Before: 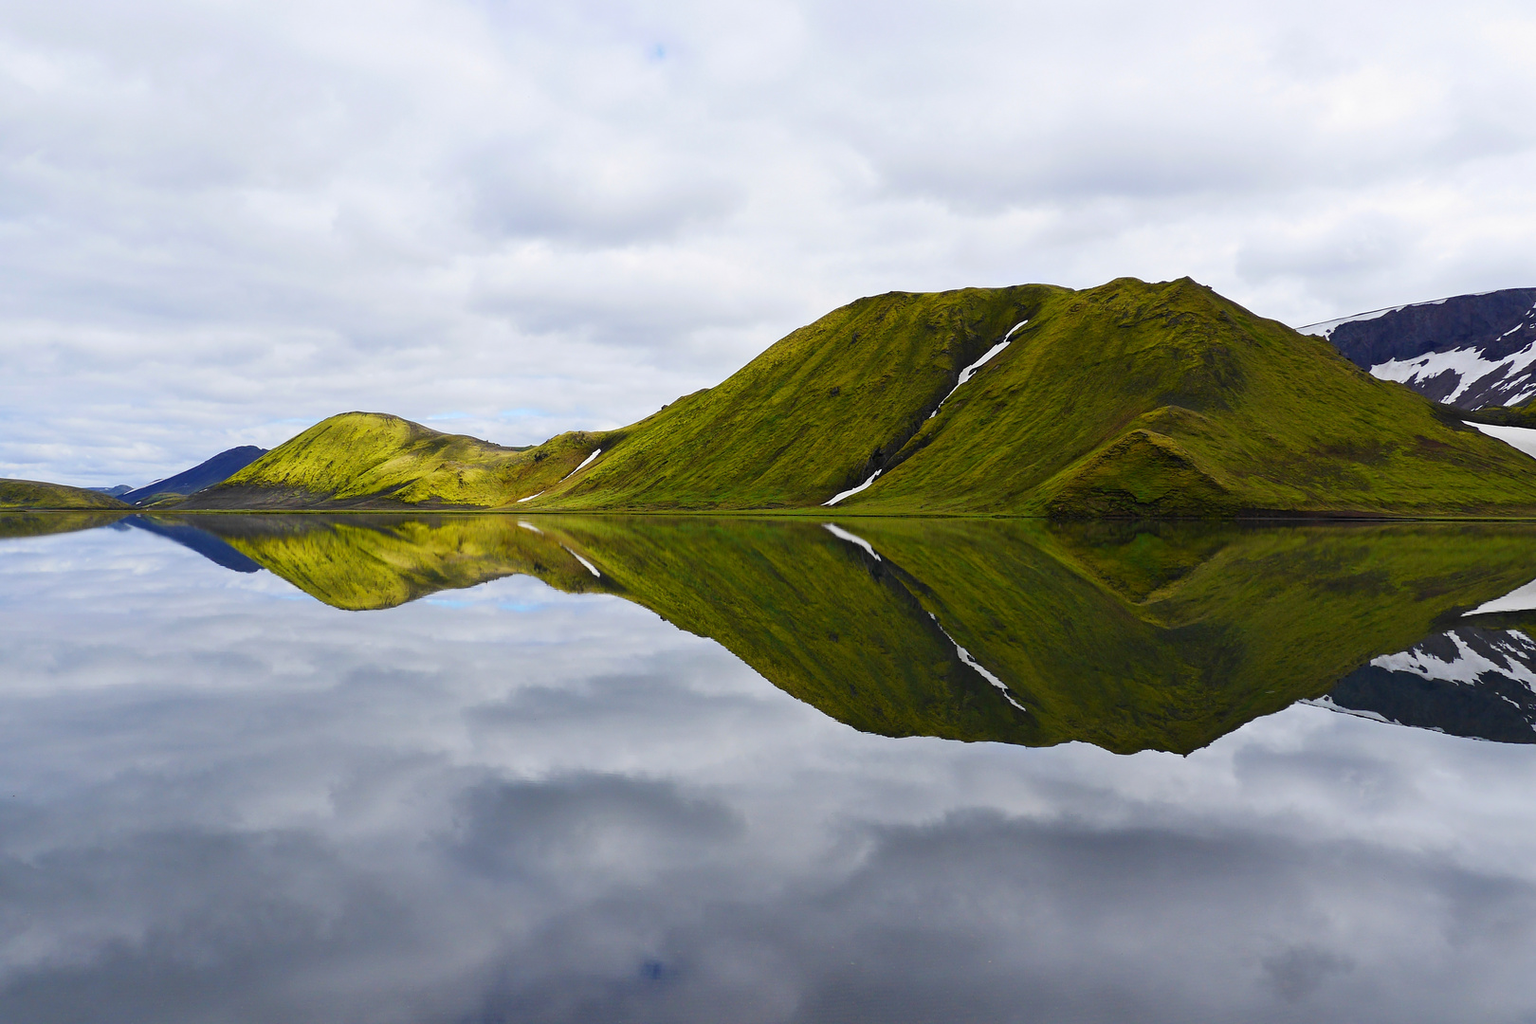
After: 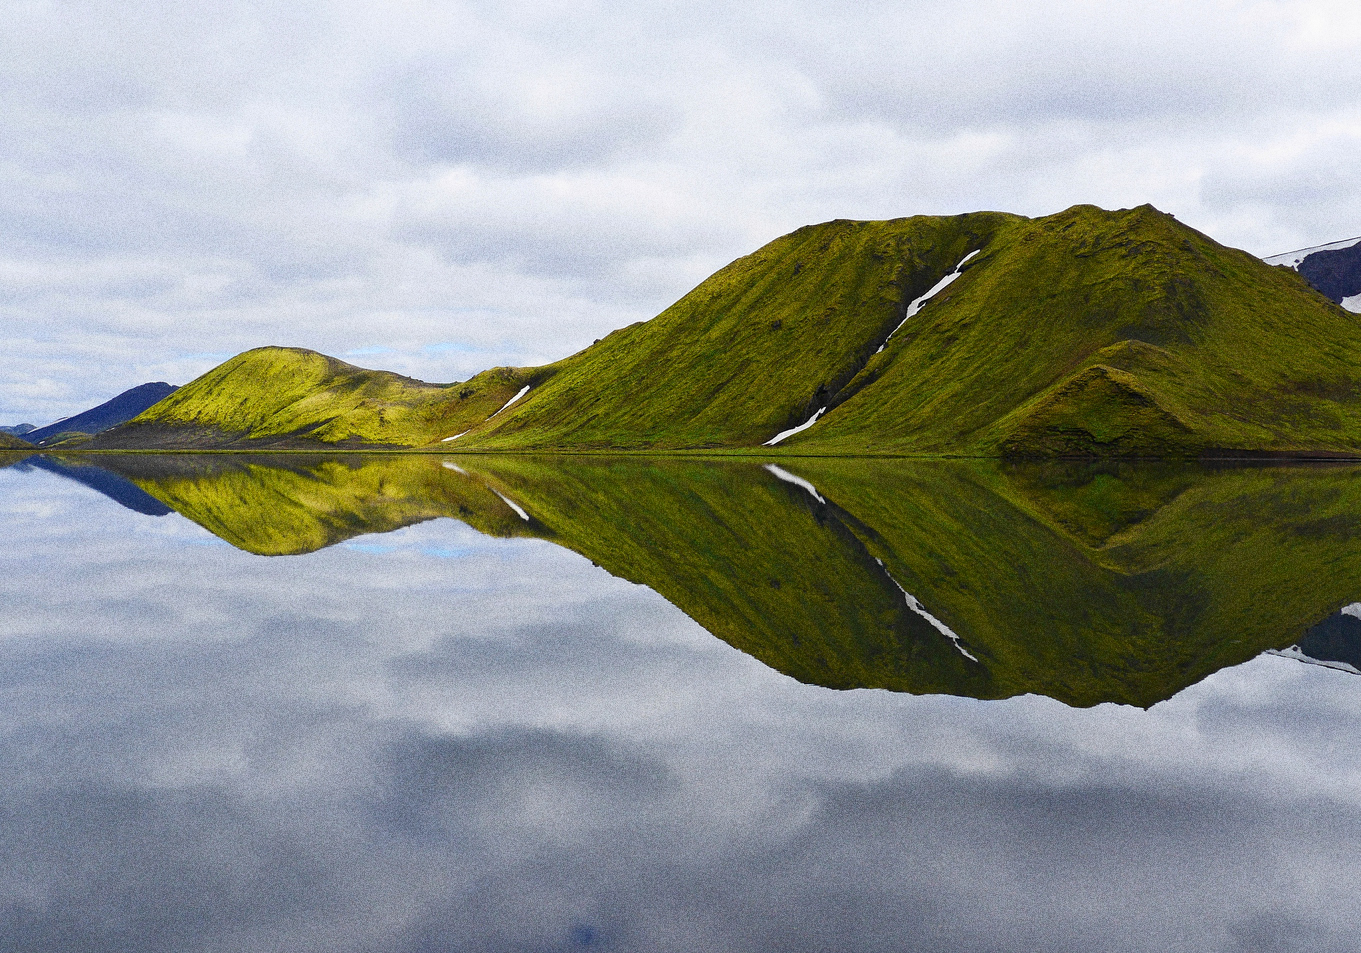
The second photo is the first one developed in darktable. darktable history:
crop: left 6.446%, top 8.188%, right 9.538%, bottom 3.548%
grain: strength 49.07%
